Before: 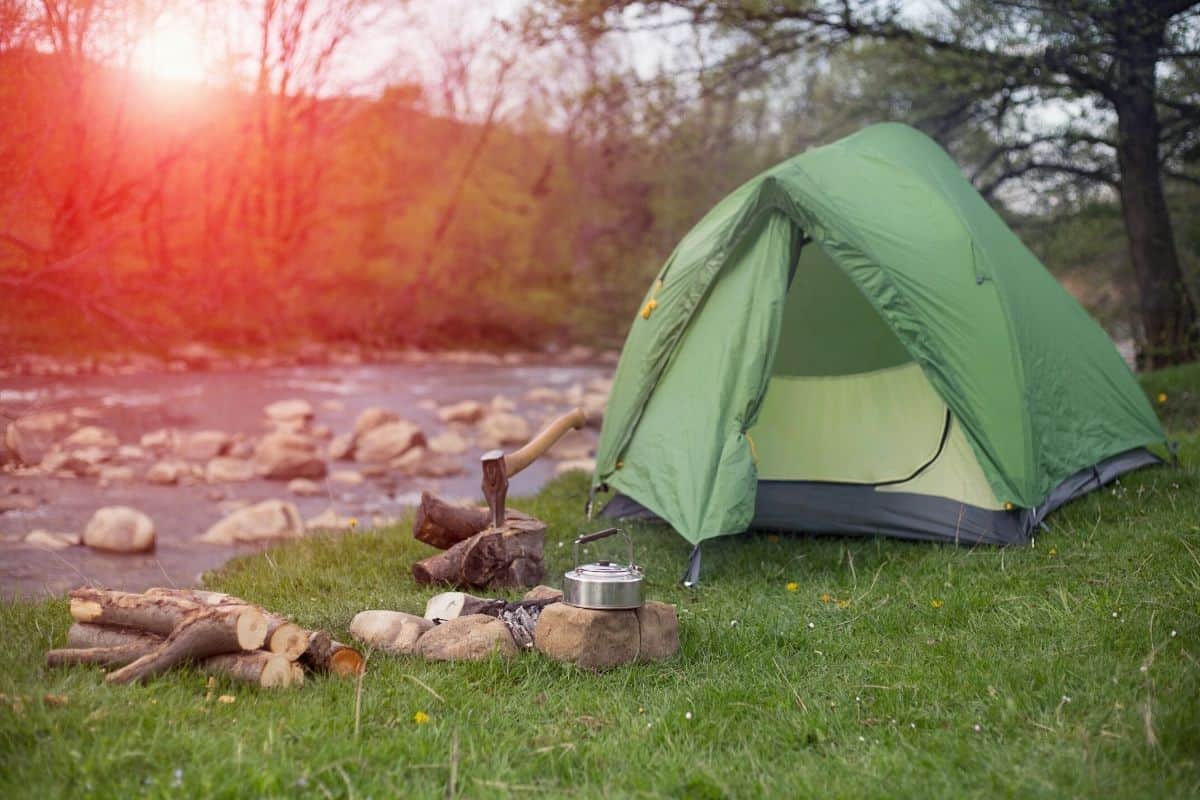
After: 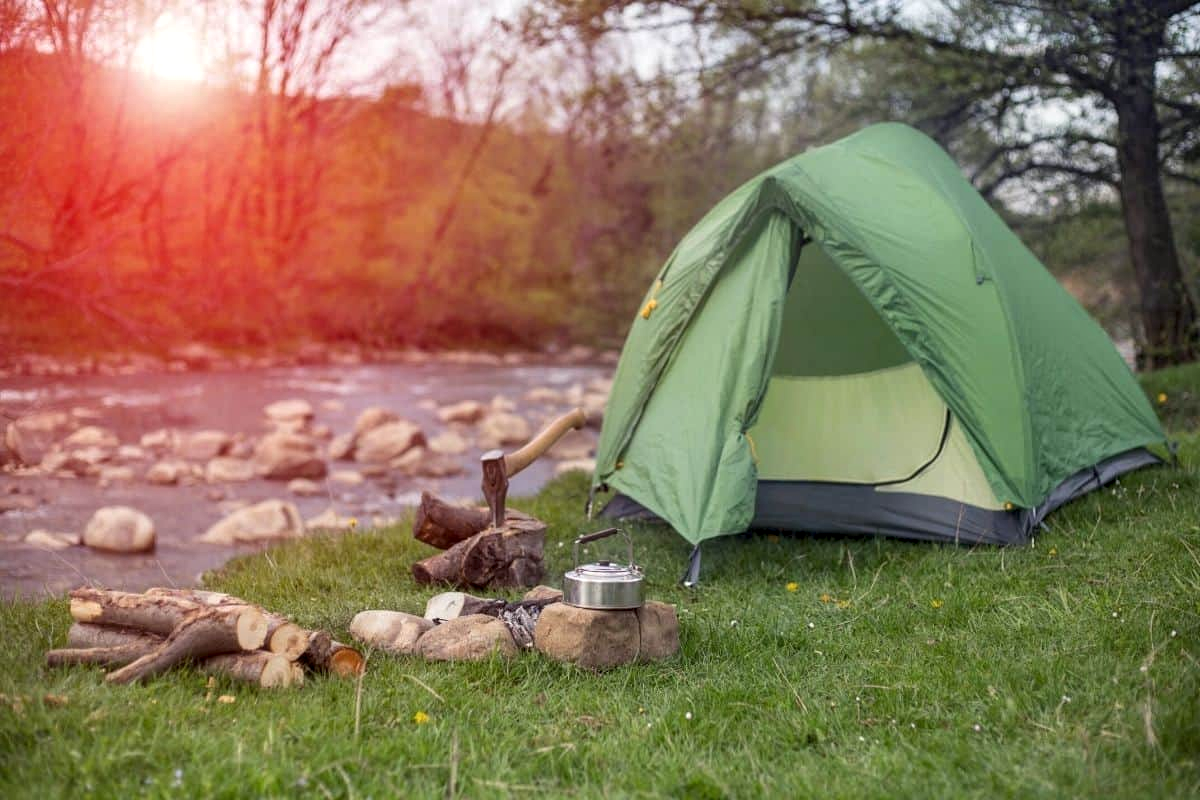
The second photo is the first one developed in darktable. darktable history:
shadows and highlights: shadows color adjustment 97.67%, soften with gaussian
base curve: curves: ch0 [(0, 0) (0.989, 0.992)]
local contrast: on, module defaults
